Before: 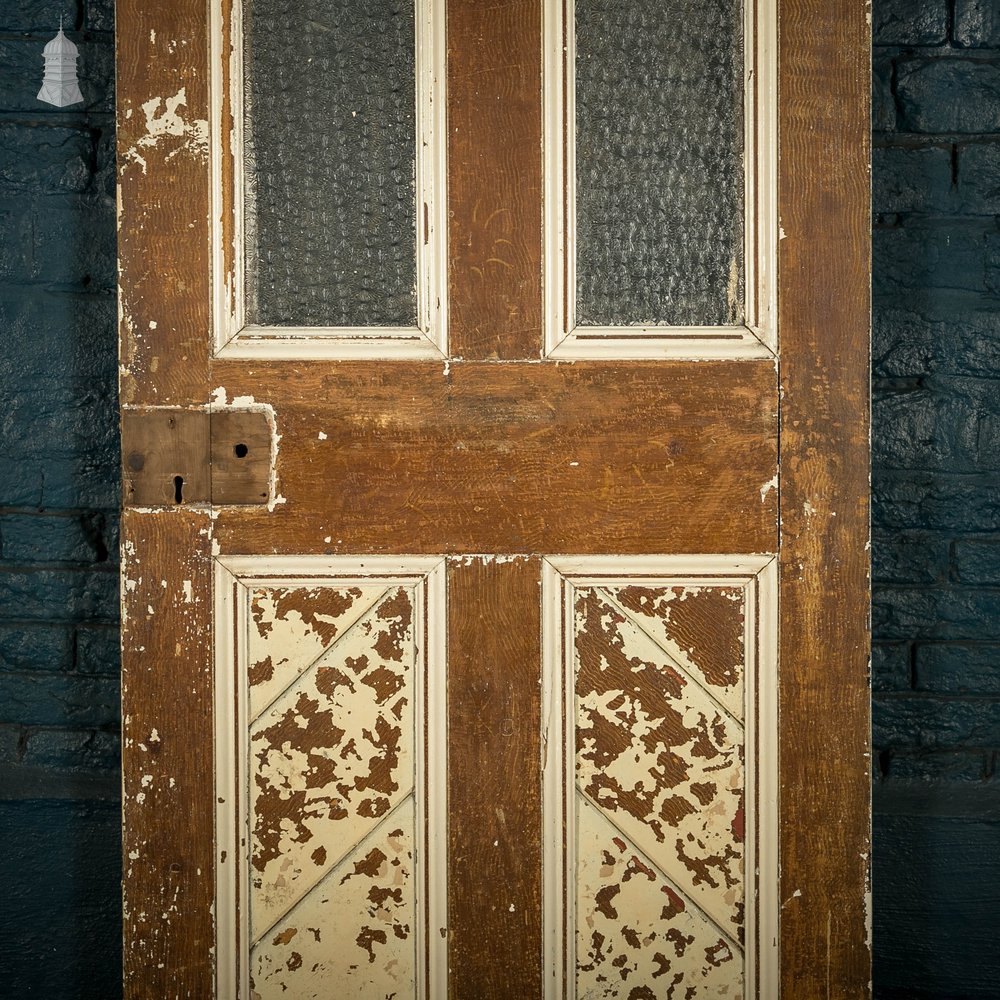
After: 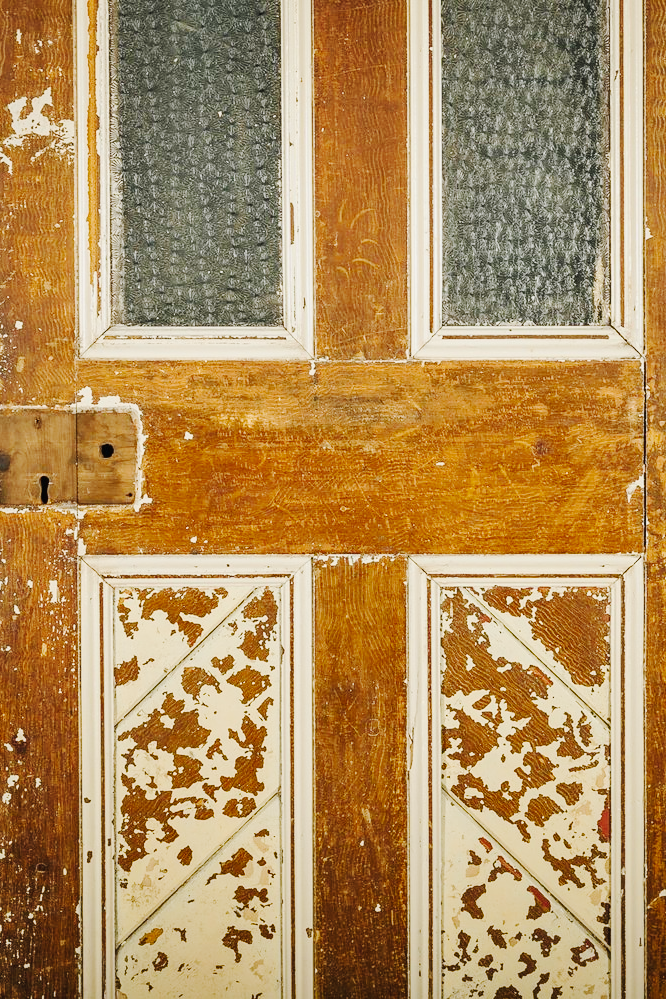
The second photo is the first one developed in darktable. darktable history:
shadows and highlights: shadows 60.71, soften with gaussian
contrast brightness saturation: contrast 0.031, brightness 0.065, saturation 0.123
crop and rotate: left 13.437%, right 19.935%
tone curve: curves: ch0 [(0, 0.011) (0.104, 0.085) (0.236, 0.234) (0.398, 0.507) (0.472, 0.62) (0.641, 0.773) (0.835, 0.883) (1, 0.961)]; ch1 [(0, 0) (0.353, 0.344) (0.43, 0.401) (0.479, 0.476) (0.502, 0.504) (0.54, 0.542) (0.602, 0.613) (0.638, 0.668) (0.693, 0.727) (1, 1)]; ch2 [(0, 0) (0.34, 0.314) (0.434, 0.43) (0.5, 0.506) (0.528, 0.534) (0.55, 0.567) (0.595, 0.613) (0.644, 0.729) (1, 1)], preserve colors none
